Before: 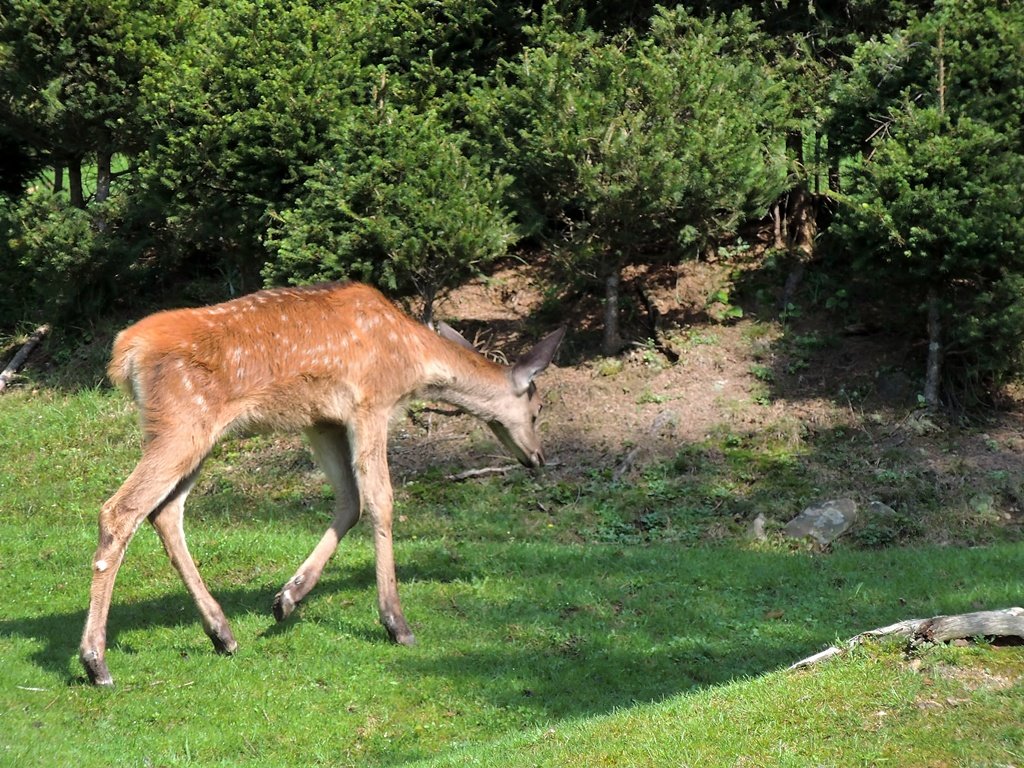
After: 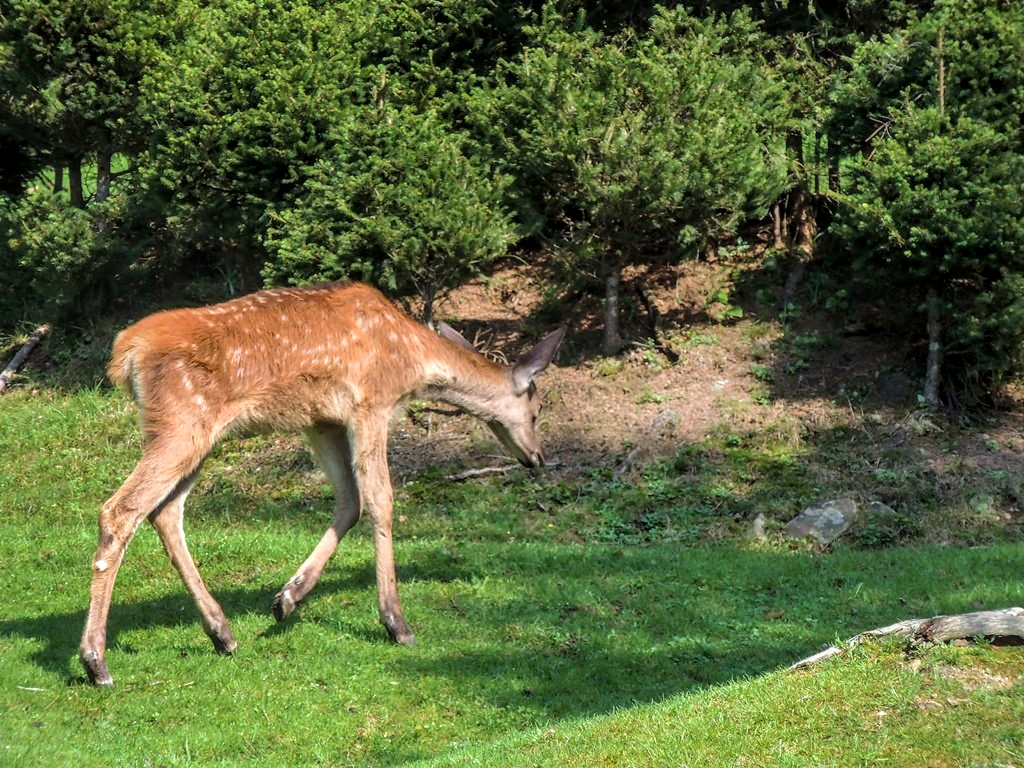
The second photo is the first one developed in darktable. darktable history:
velvia: on, module defaults
local contrast: highlights 0%, shadows 0%, detail 133%
